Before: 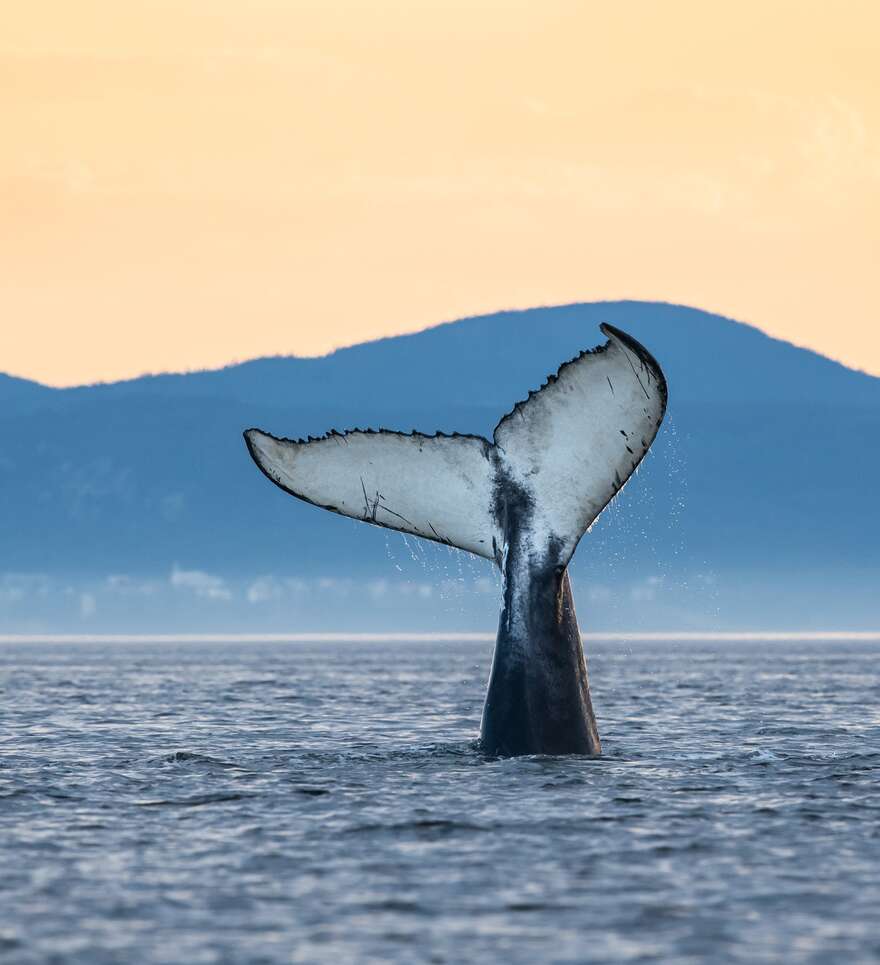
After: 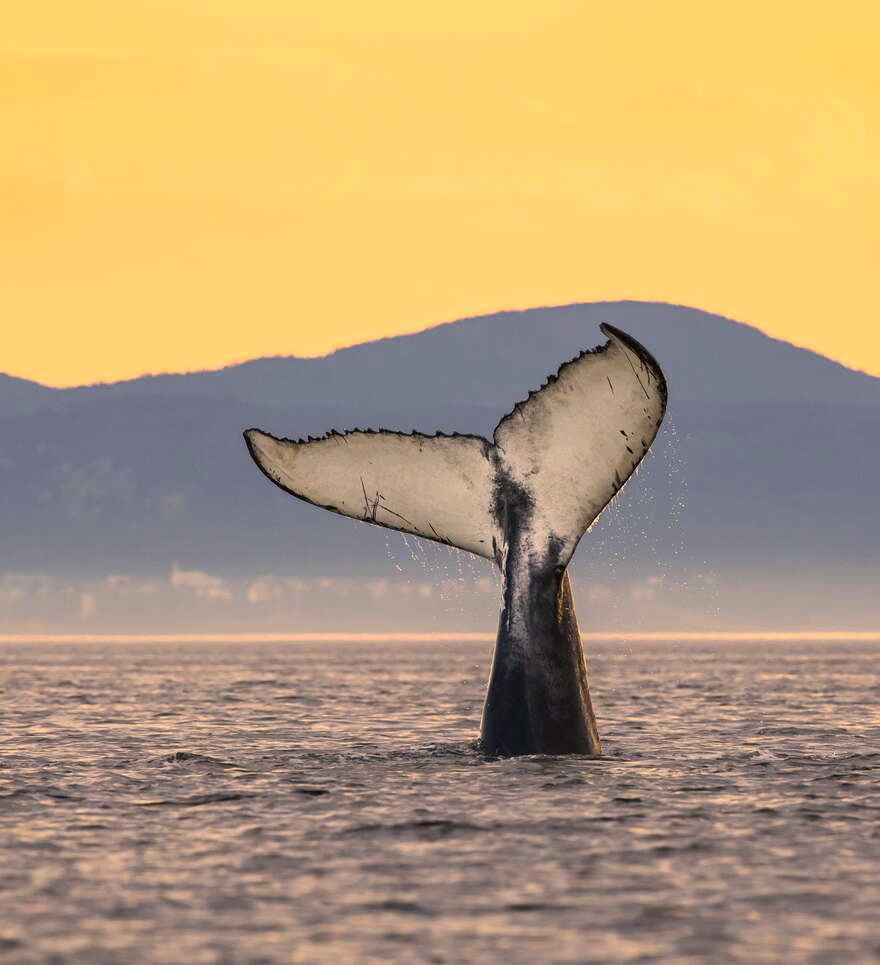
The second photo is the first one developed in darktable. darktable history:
color correction: highlights a* 18.21, highlights b* 35.16, shadows a* 1.28, shadows b* 6.42, saturation 1.04
